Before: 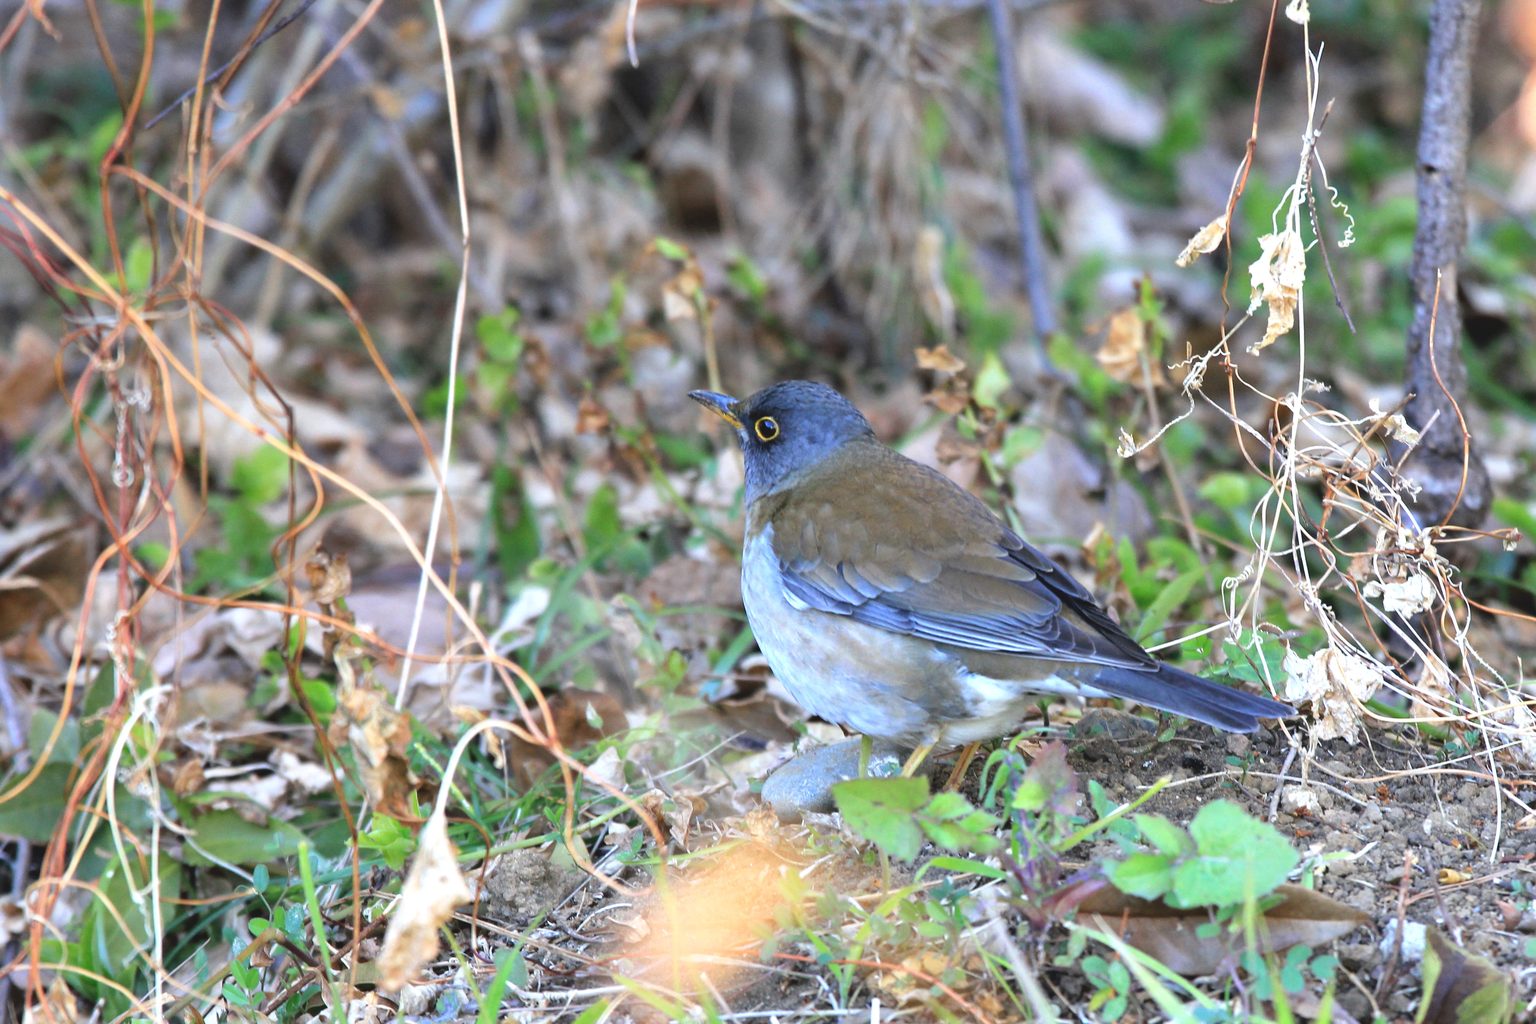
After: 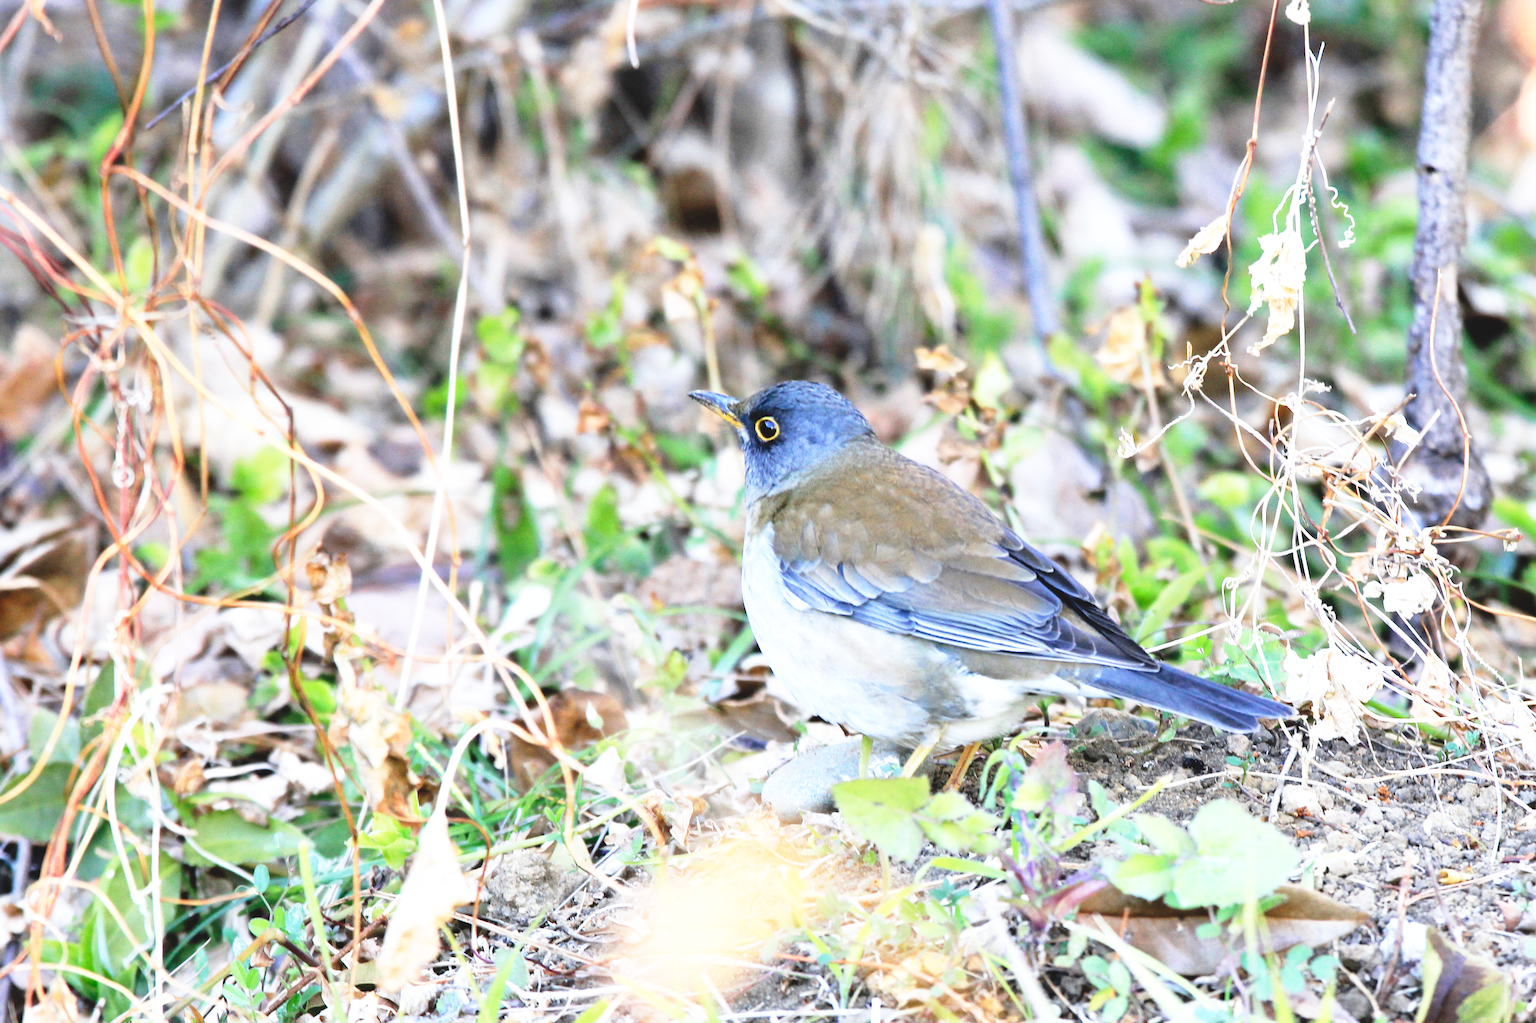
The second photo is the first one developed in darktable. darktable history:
base curve: curves: ch0 [(0, 0) (0.026, 0.03) (0.109, 0.232) (0.351, 0.748) (0.669, 0.968) (1, 1)], preserve colors none
